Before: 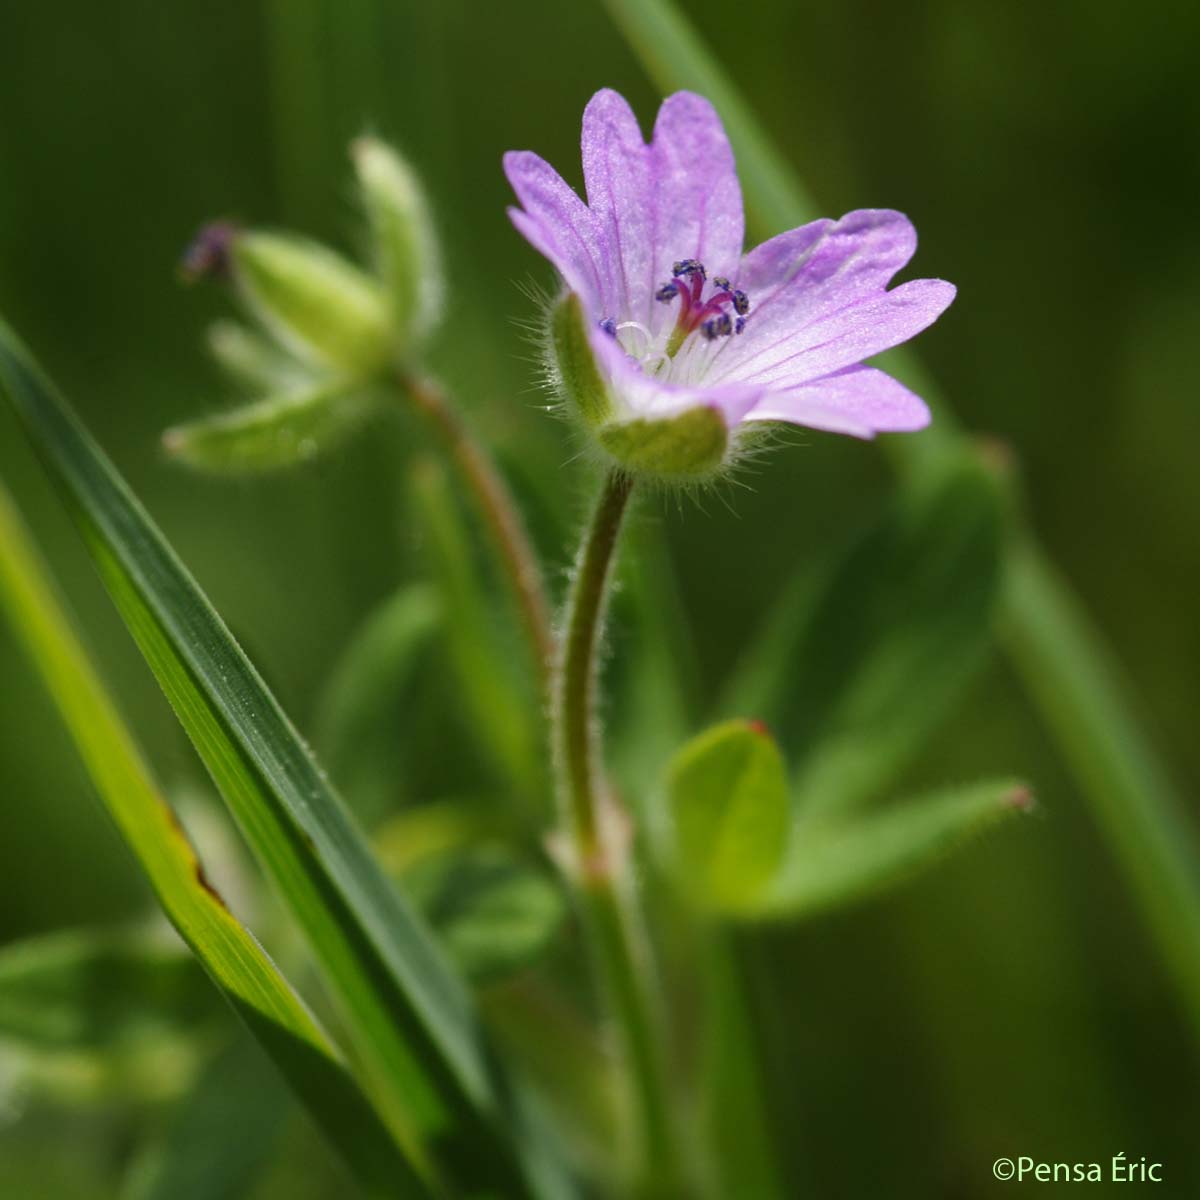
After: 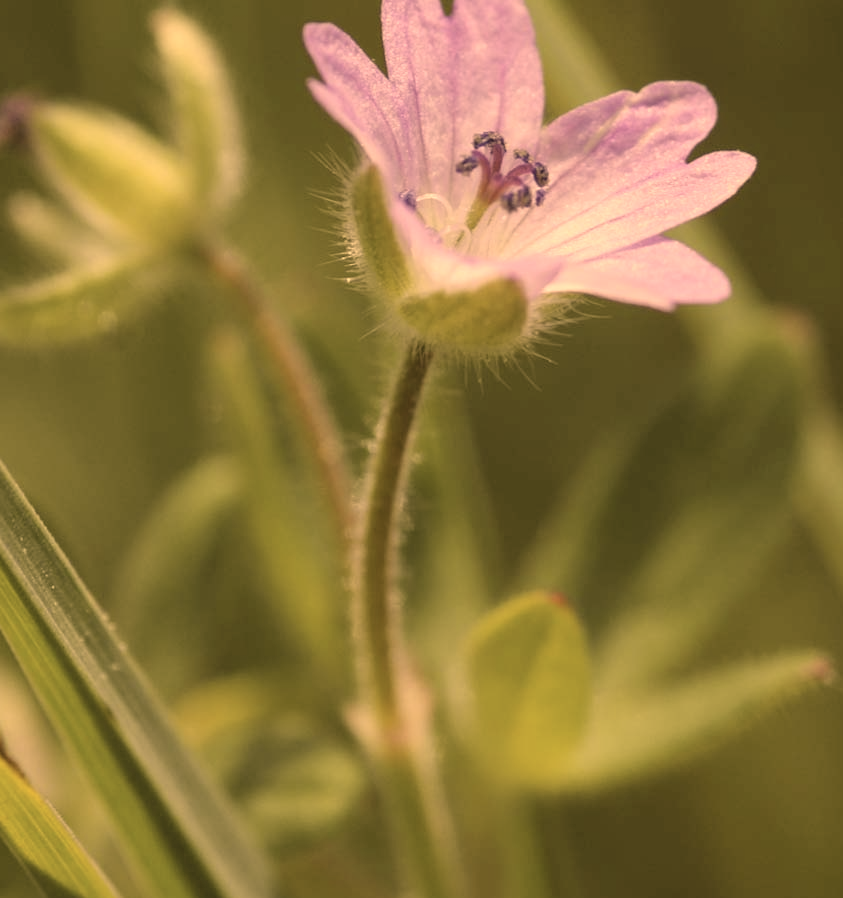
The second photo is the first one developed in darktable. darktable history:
contrast brightness saturation: brightness 0.18, saturation -0.497
crop and rotate: left 16.699%, top 10.749%, right 13.044%, bottom 14.385%
color correction: highlights a* 18.45, highlights b* 35.8, shadows a* 1.36, shadows b* 6.01, saturation 1.02
